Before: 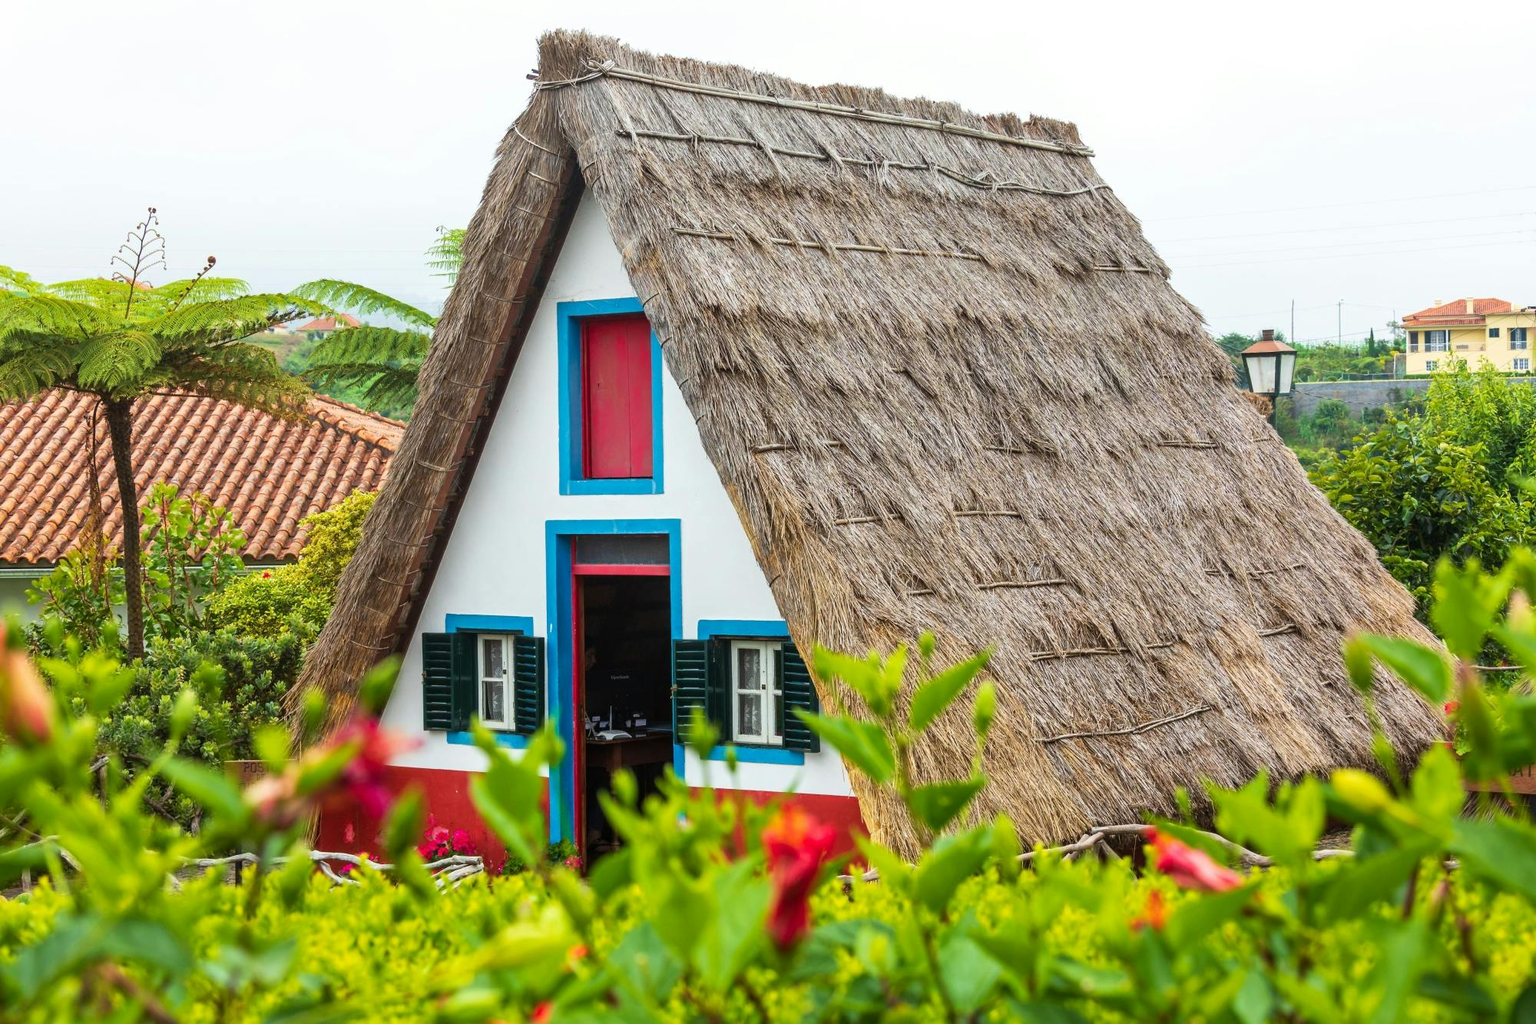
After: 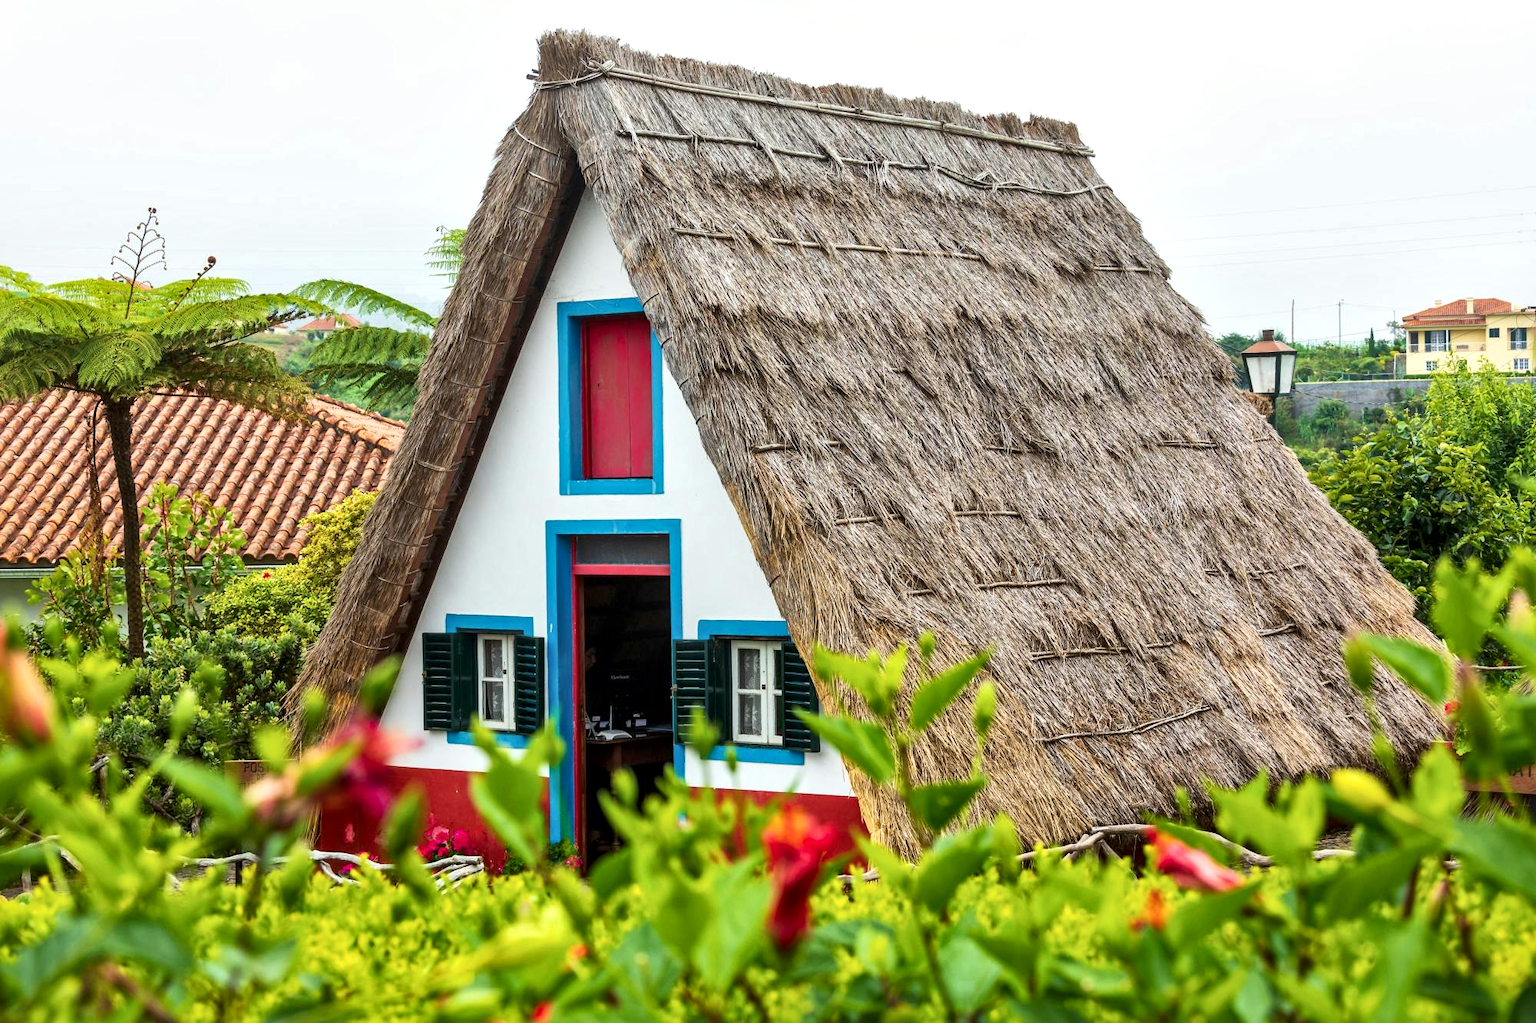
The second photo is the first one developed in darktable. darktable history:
local contrast: mode bilateral grid, contrast 49, coarseness 49, detail 150%, midtone range 0.2
